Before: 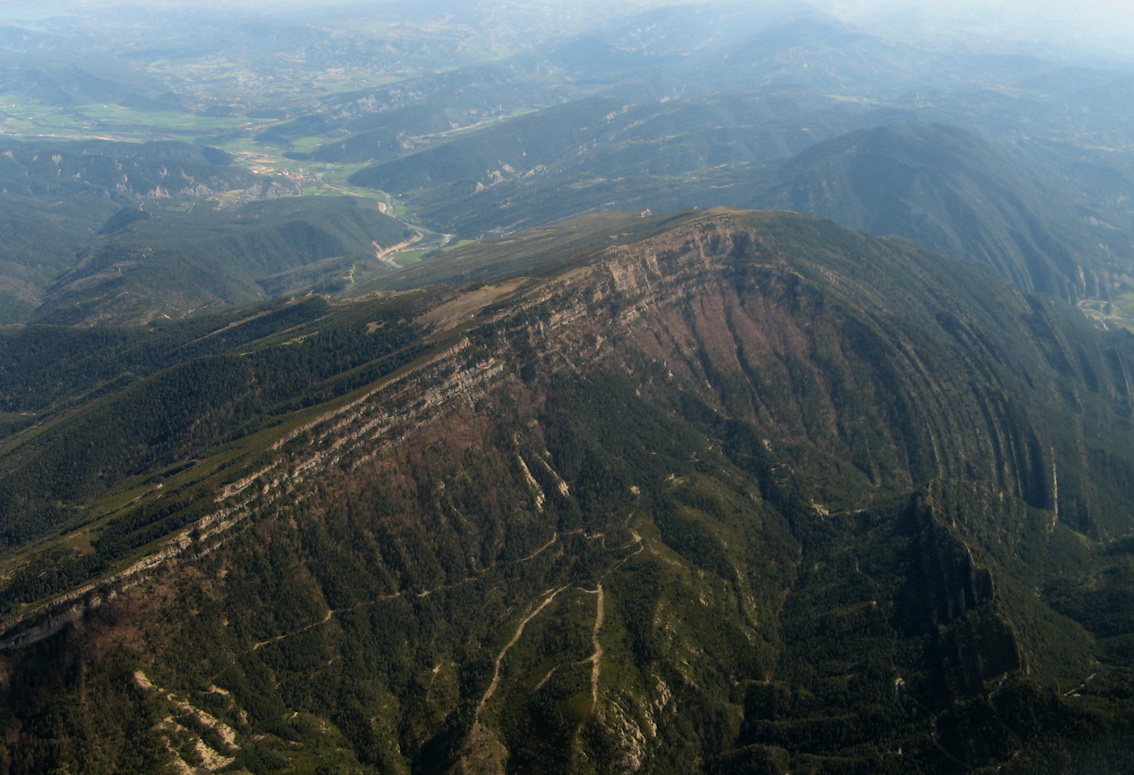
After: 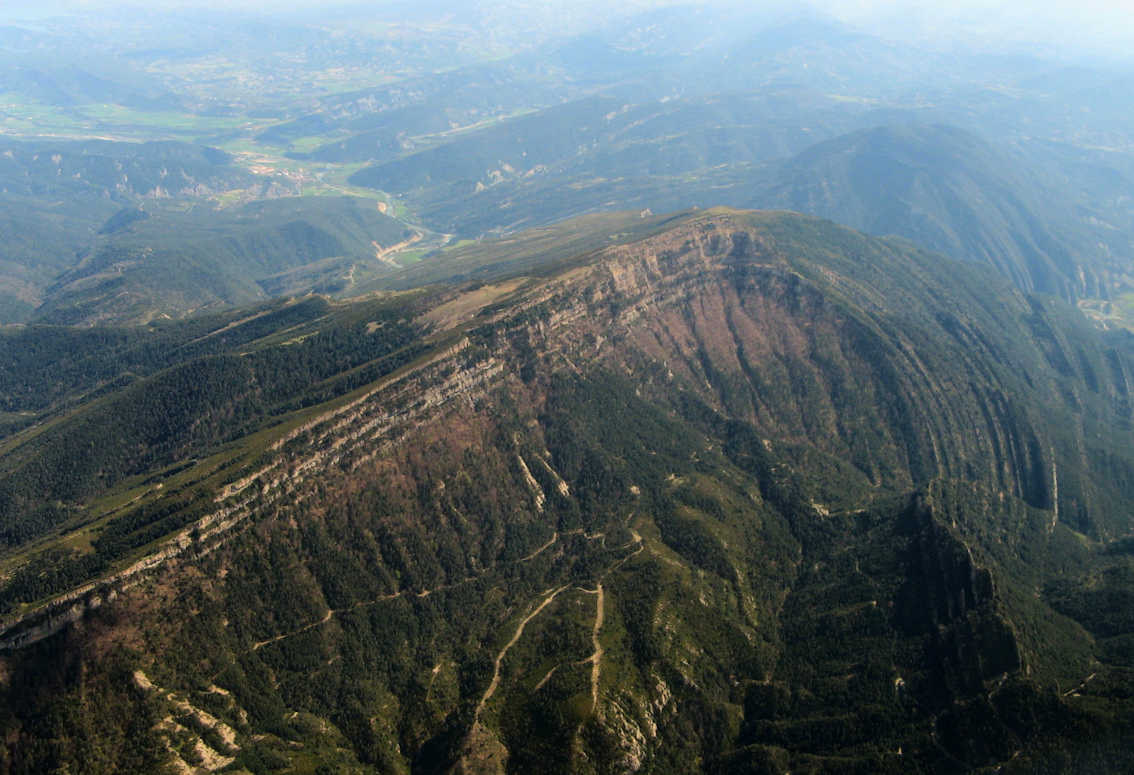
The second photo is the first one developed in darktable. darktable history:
tone curve: curves: ch0 [(0, 0) (0.051, 0.047) (0.102, 0.099) (0.228, 0.275) (0.432, 0.535) (0.695, 0.778) (0.908, 0.946) (1, 1)]; ch1 [(0, 0) (0.339, 0.298) (0.402, 0.363) (0.453, 0.421) (0.483, 0.469) (0.494, 0.493) (0.504, 0.501) (0.527, 0.538) (0.563, 0.595) (0.597, 0.632) (1, 1)]; ch2 [(0, 0) (0.48, 0.48) (0.504, 0.5) (0.539, 0.554) (0.59, 0.63) (0.642, 0.684) (0.824, 0.815) (1, 1)], color space Lab, linked channels, preserve colors none
